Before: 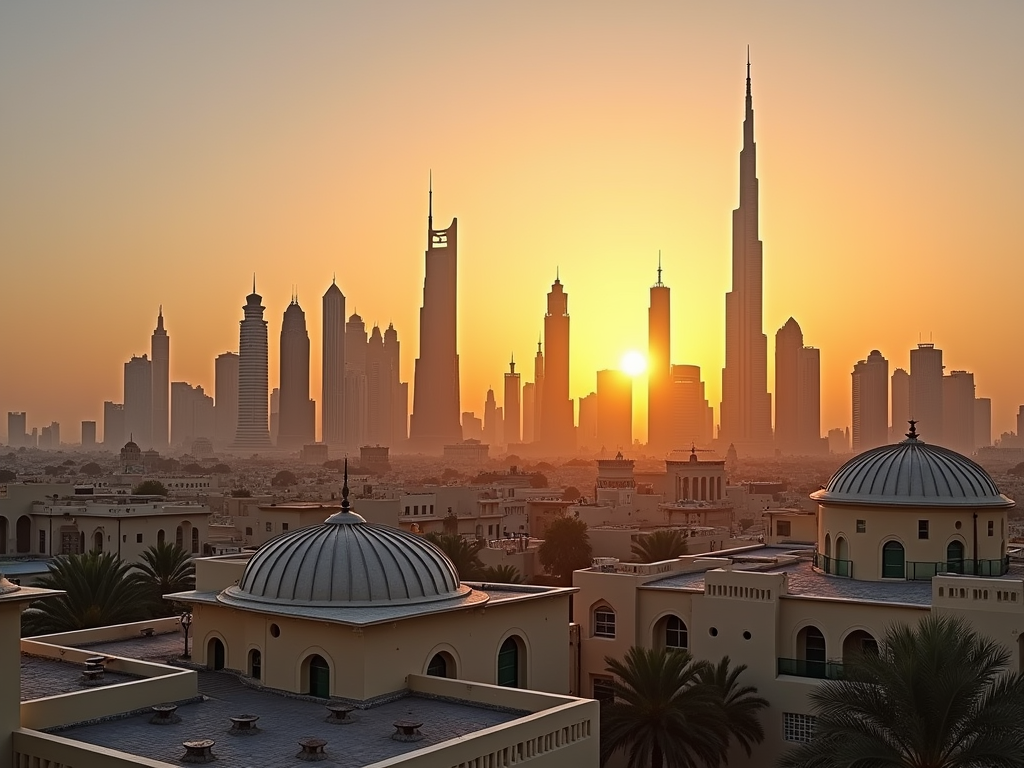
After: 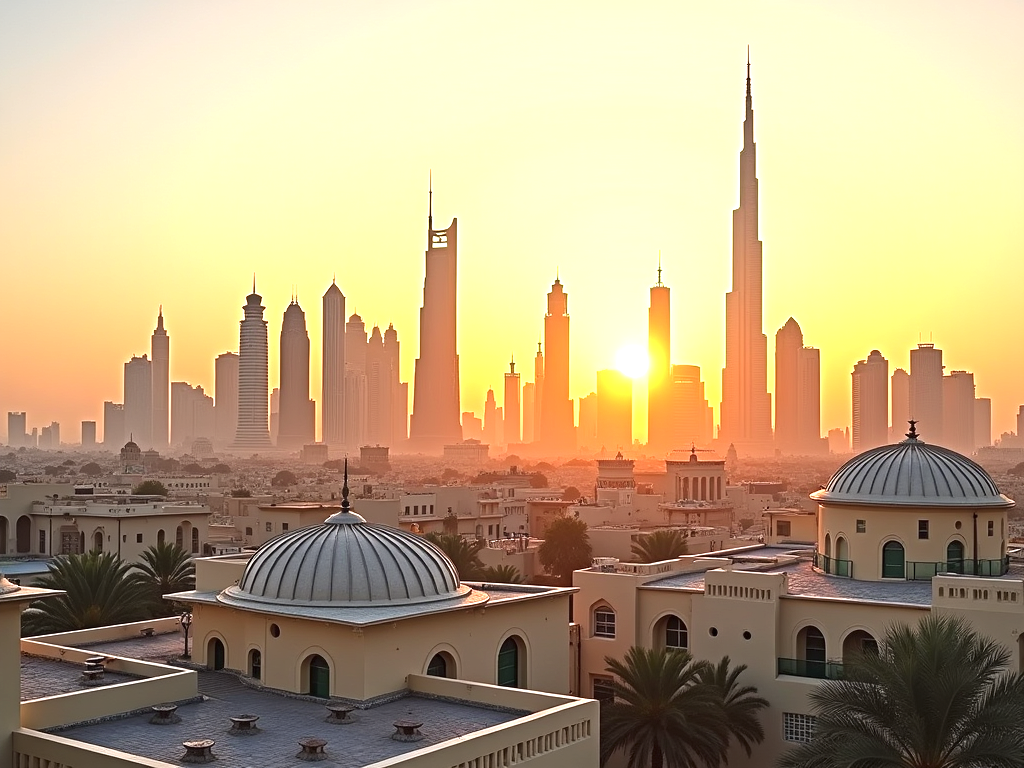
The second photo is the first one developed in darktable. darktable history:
exposure: black level correction 0, exposure 1.298 EV, compensate highlight preservation false
